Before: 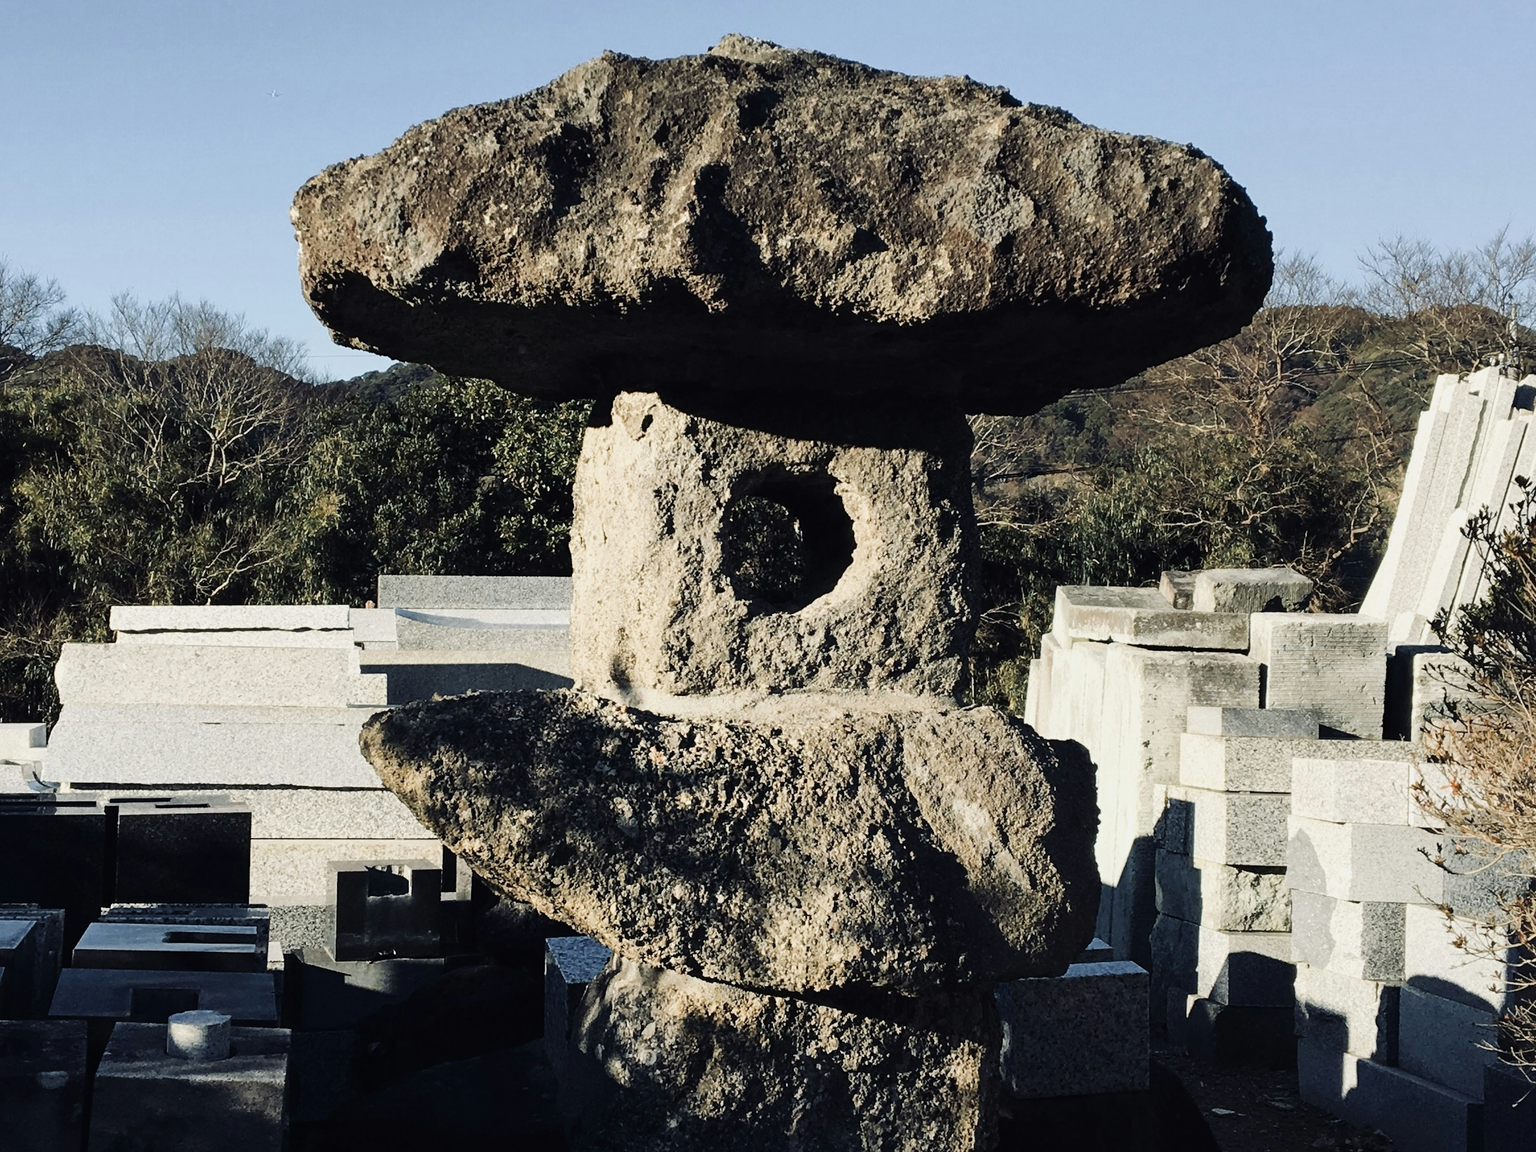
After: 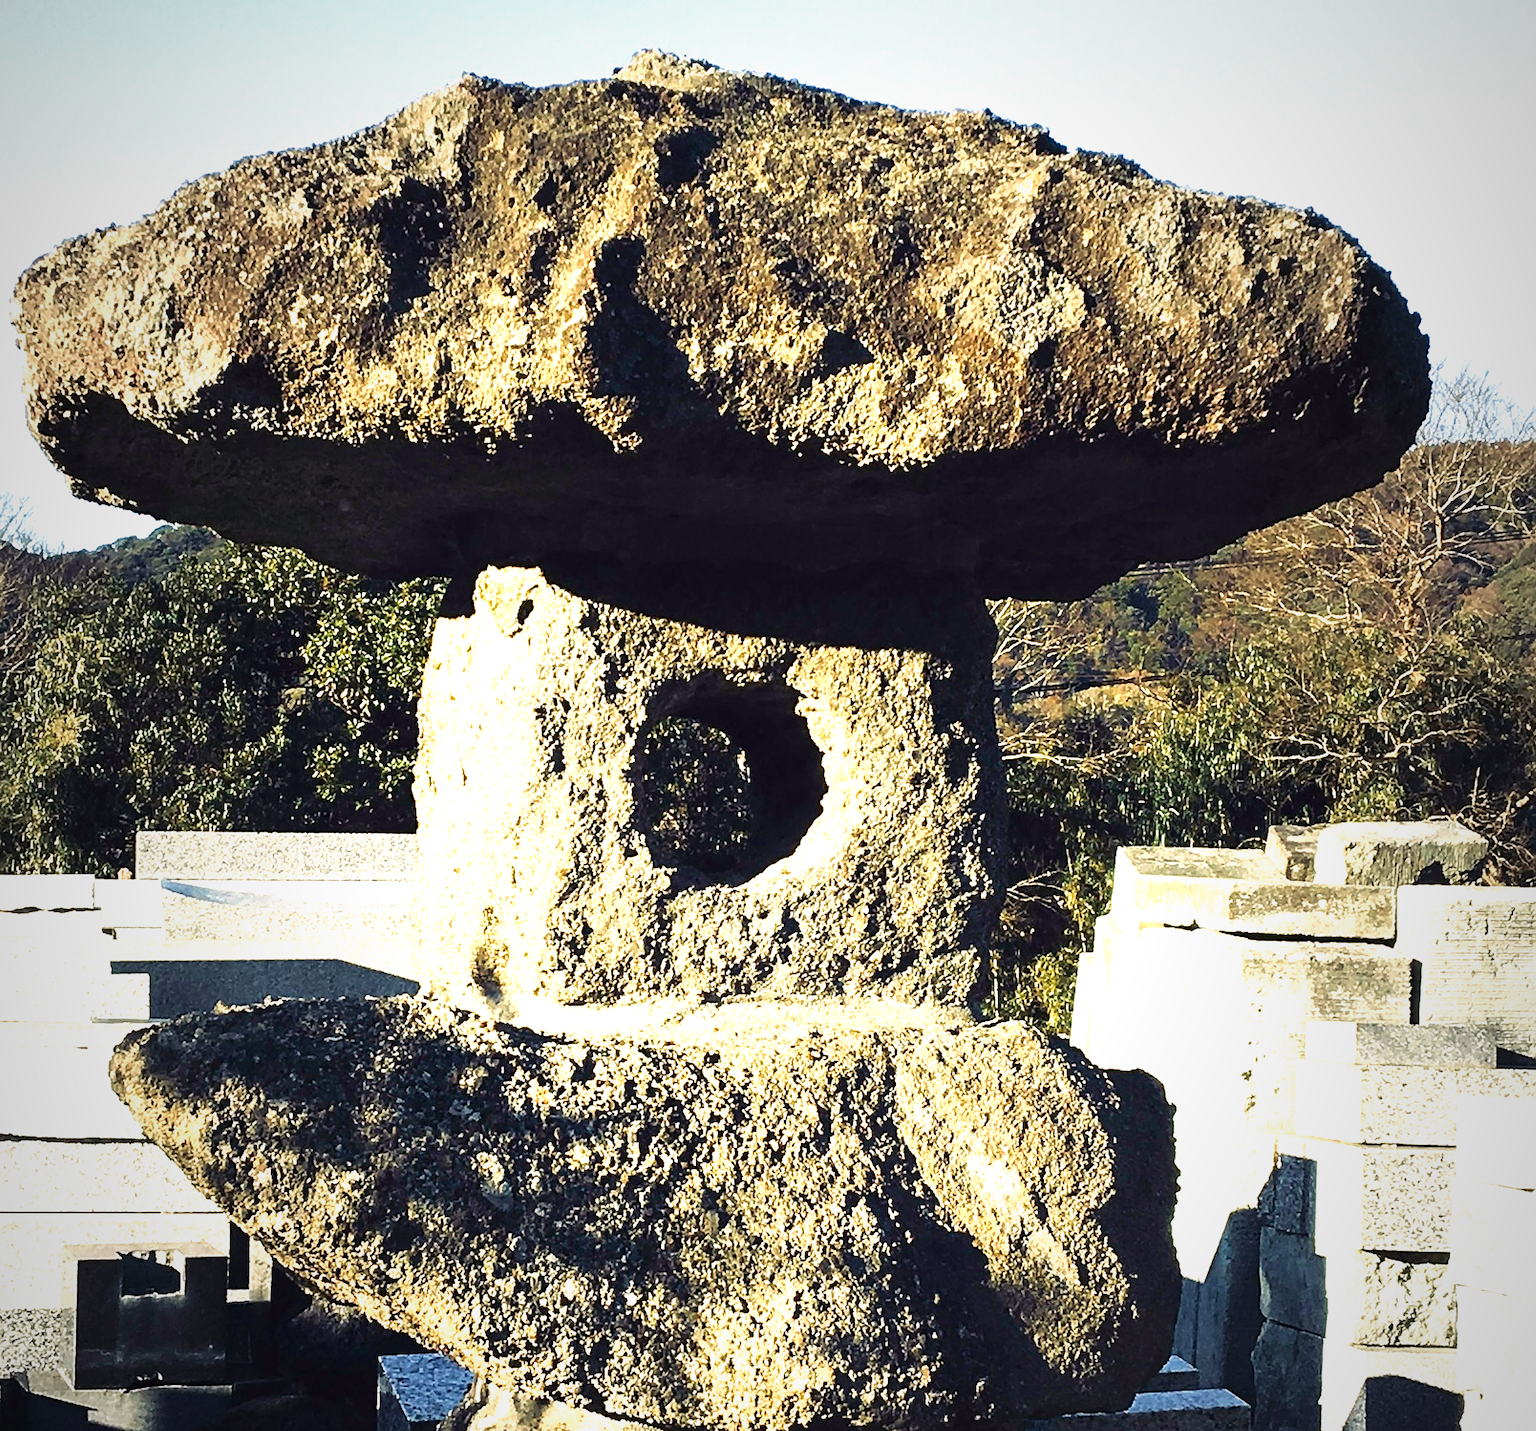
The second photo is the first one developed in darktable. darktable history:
color balance rgb: linear chroma grading › global chroma 20.555%, perceptual saturation grading › global saturation 29.377%
exposure: black level correction 0, exposure 1.199 EV, compensate highlight preservation false
color correction: highlights a* 3.66, highlights b* 5.11
crop: left 18.514%, right 12.295%, bottom 13.985%
vignetting: fall-off start 72.76%, fall-off radius 107.78%, width/height ratio 0.725
sharpen: on, module defaults
velvia: on, module defaults
